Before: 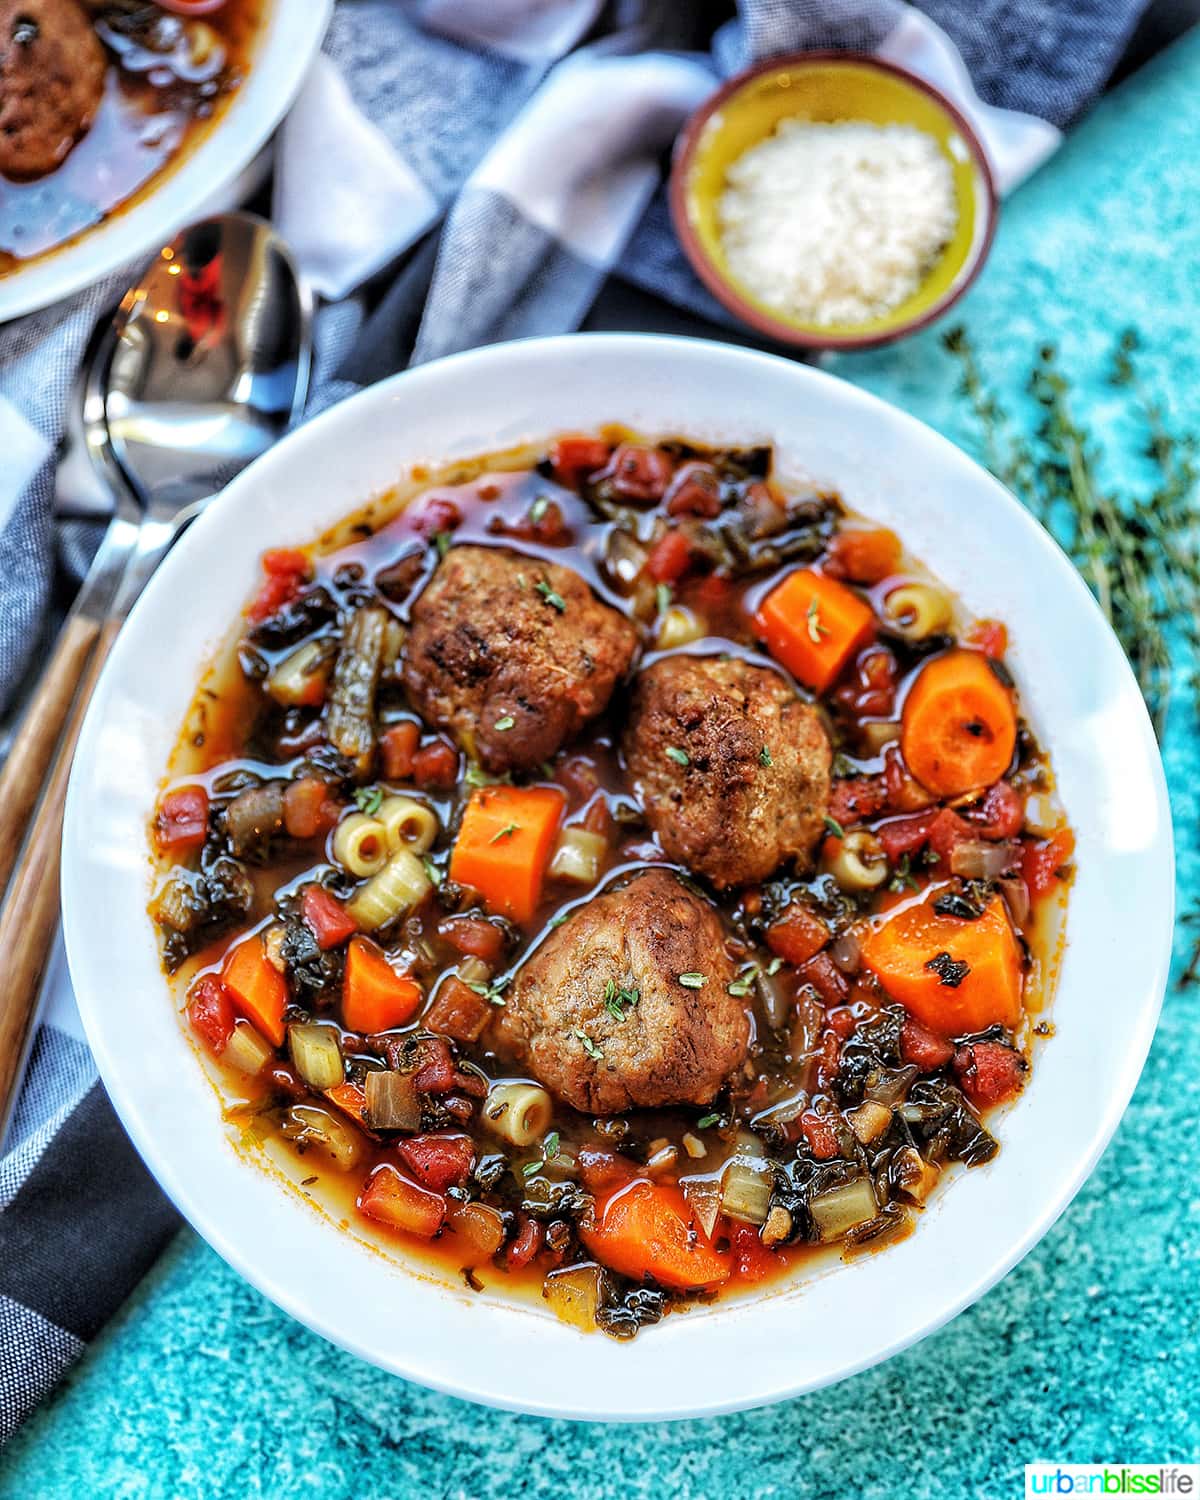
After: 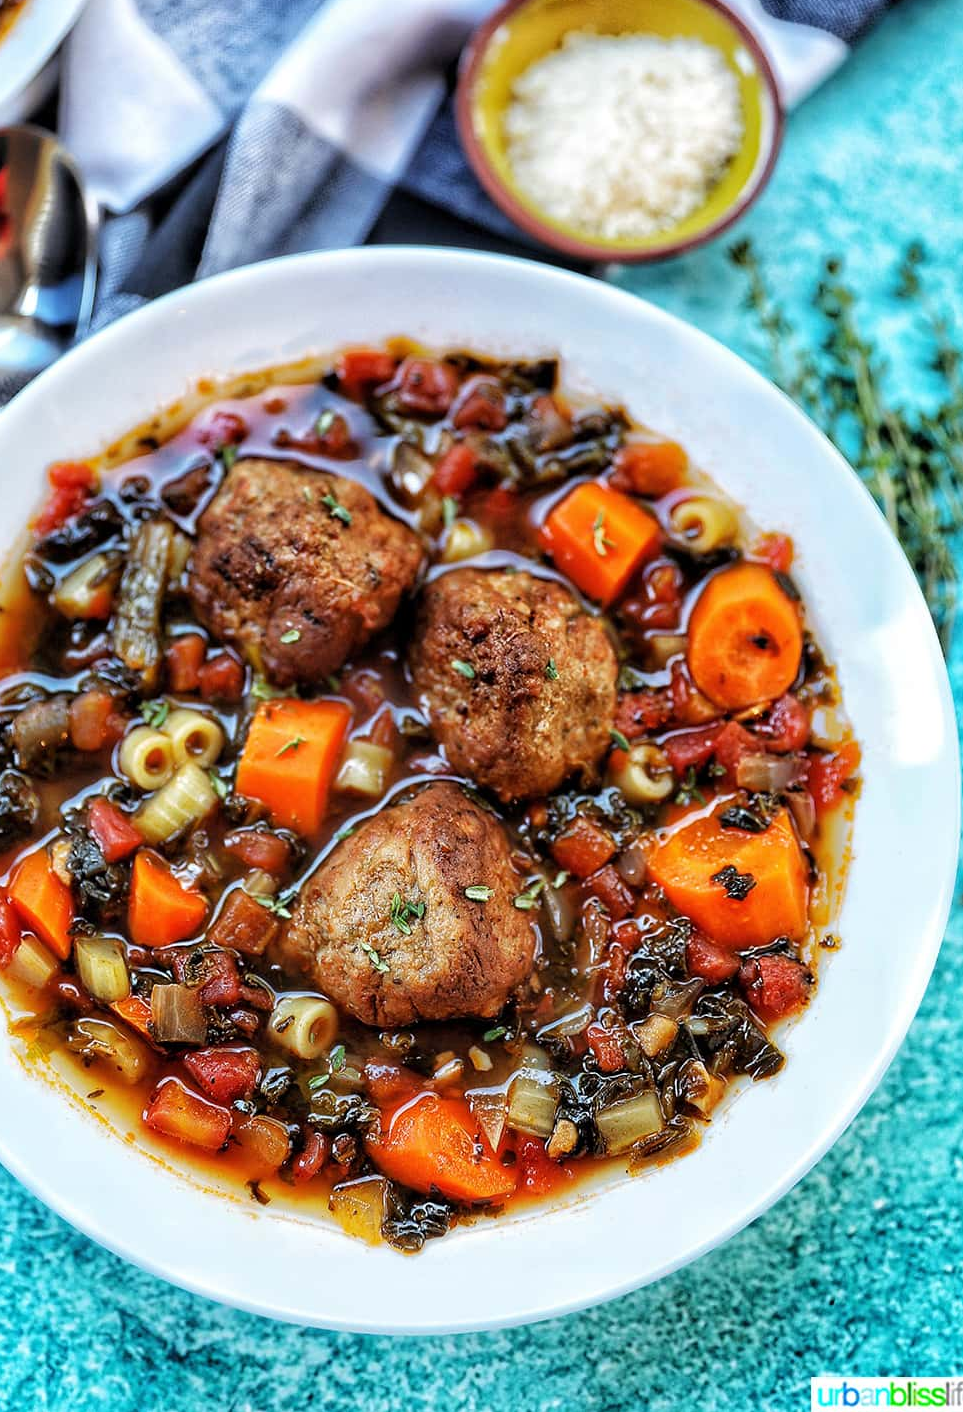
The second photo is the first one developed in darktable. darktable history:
crop and rotate: left 17.865%, top 5.826%, right 1.804%
